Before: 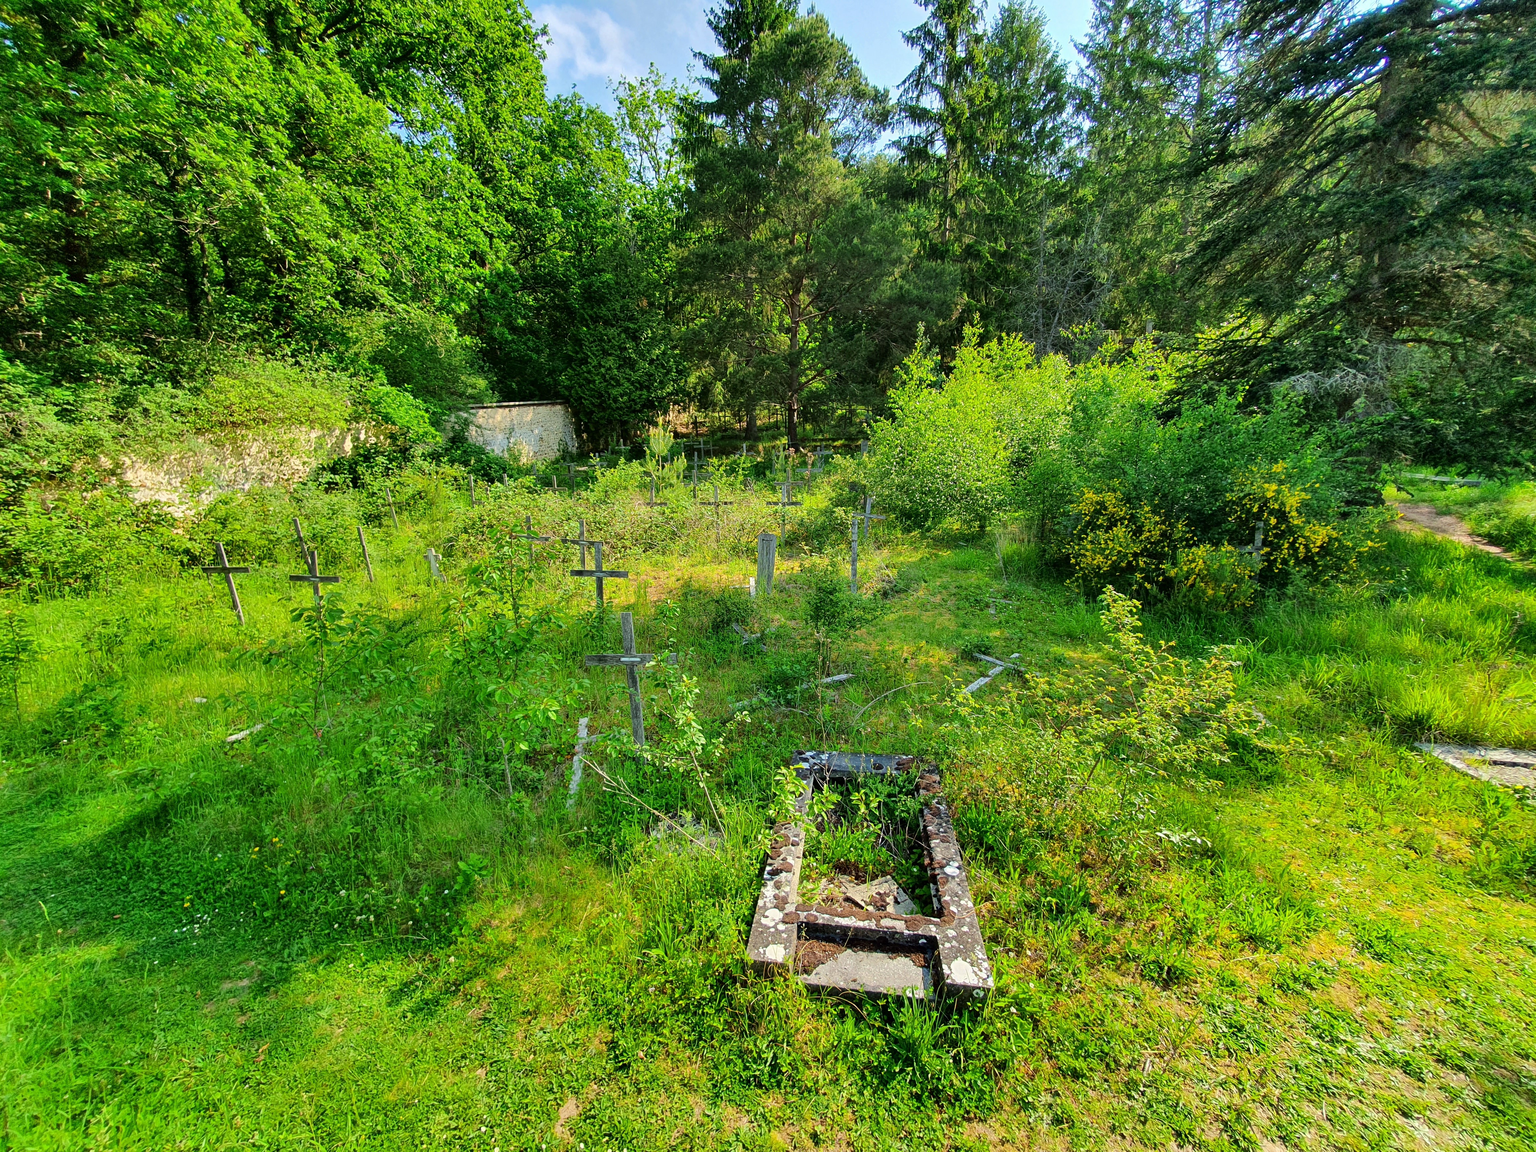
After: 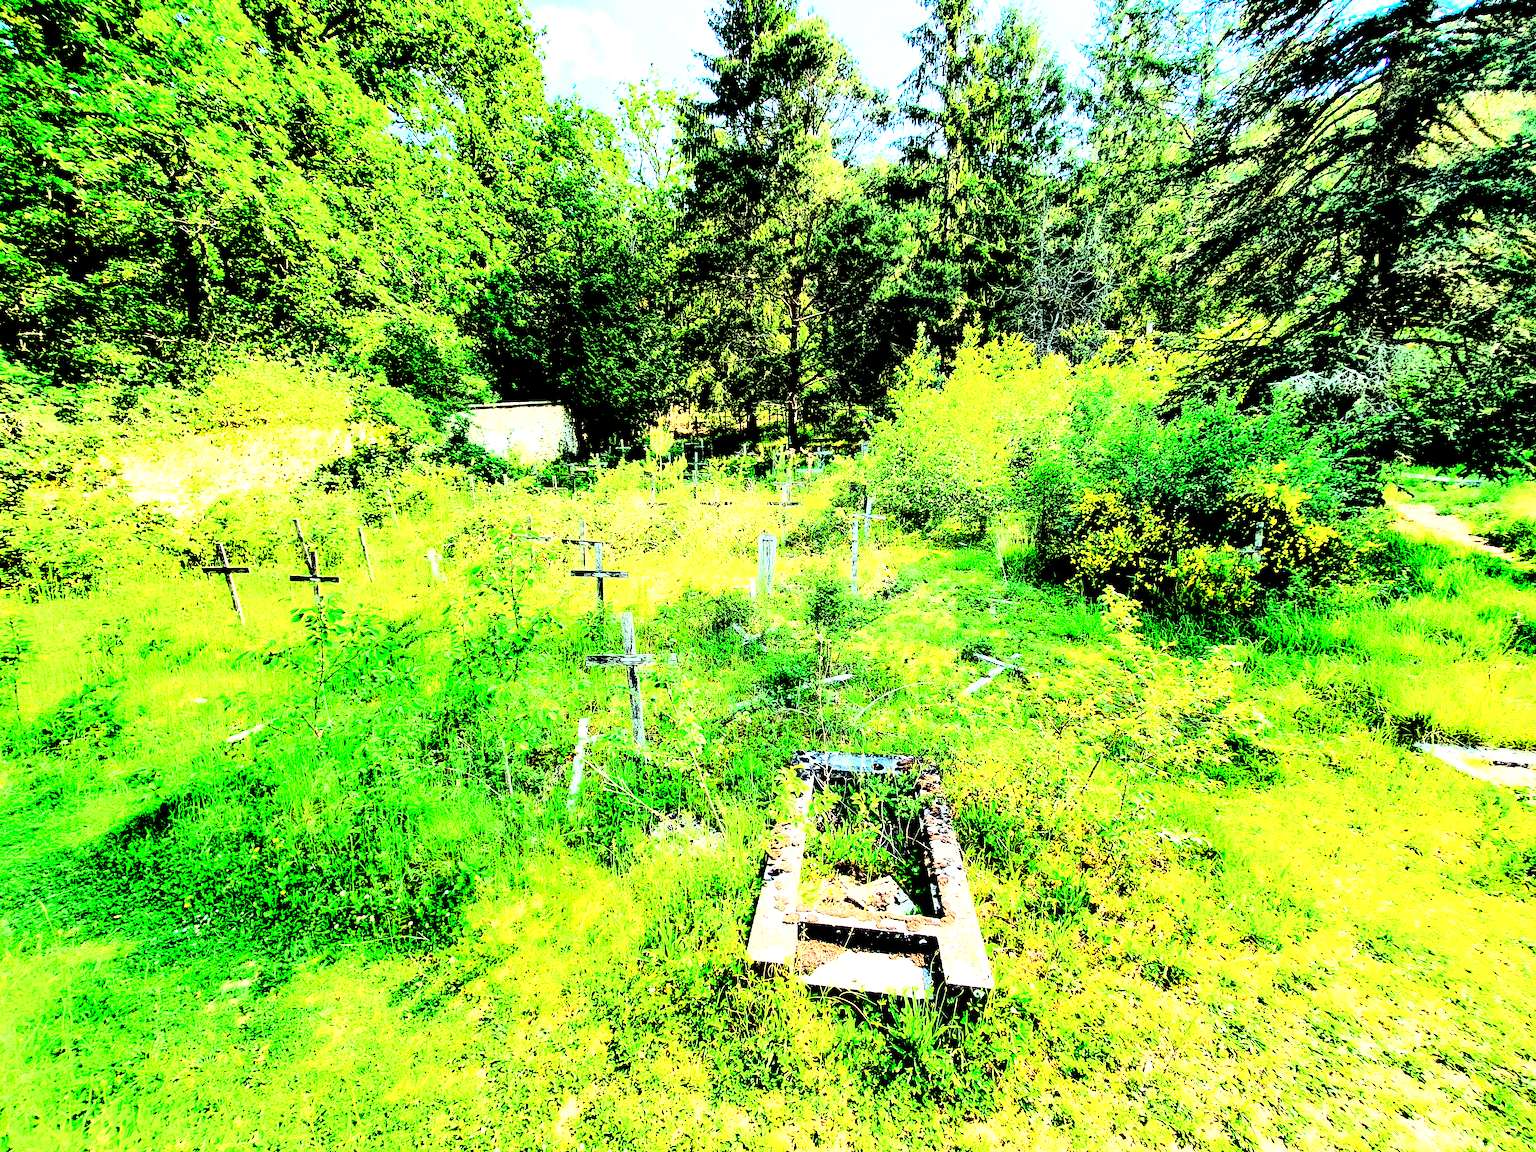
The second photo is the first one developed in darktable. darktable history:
contrast brightness saturation: contrast 0.282
contrast equalizer: octaves 7, y [[0.5, 0.5, 0.472, 0.5, 0.5, 0.5], [0.5 ×6], [0.5 ×6], [0 ×6], [0 ×6]], mix 0.313
local contrast: mode bilateral grid, contrast 21, coarseness 49, detail 119%, midtone range 0.2
levels: levels [0.246, 0.256, 0.506]
